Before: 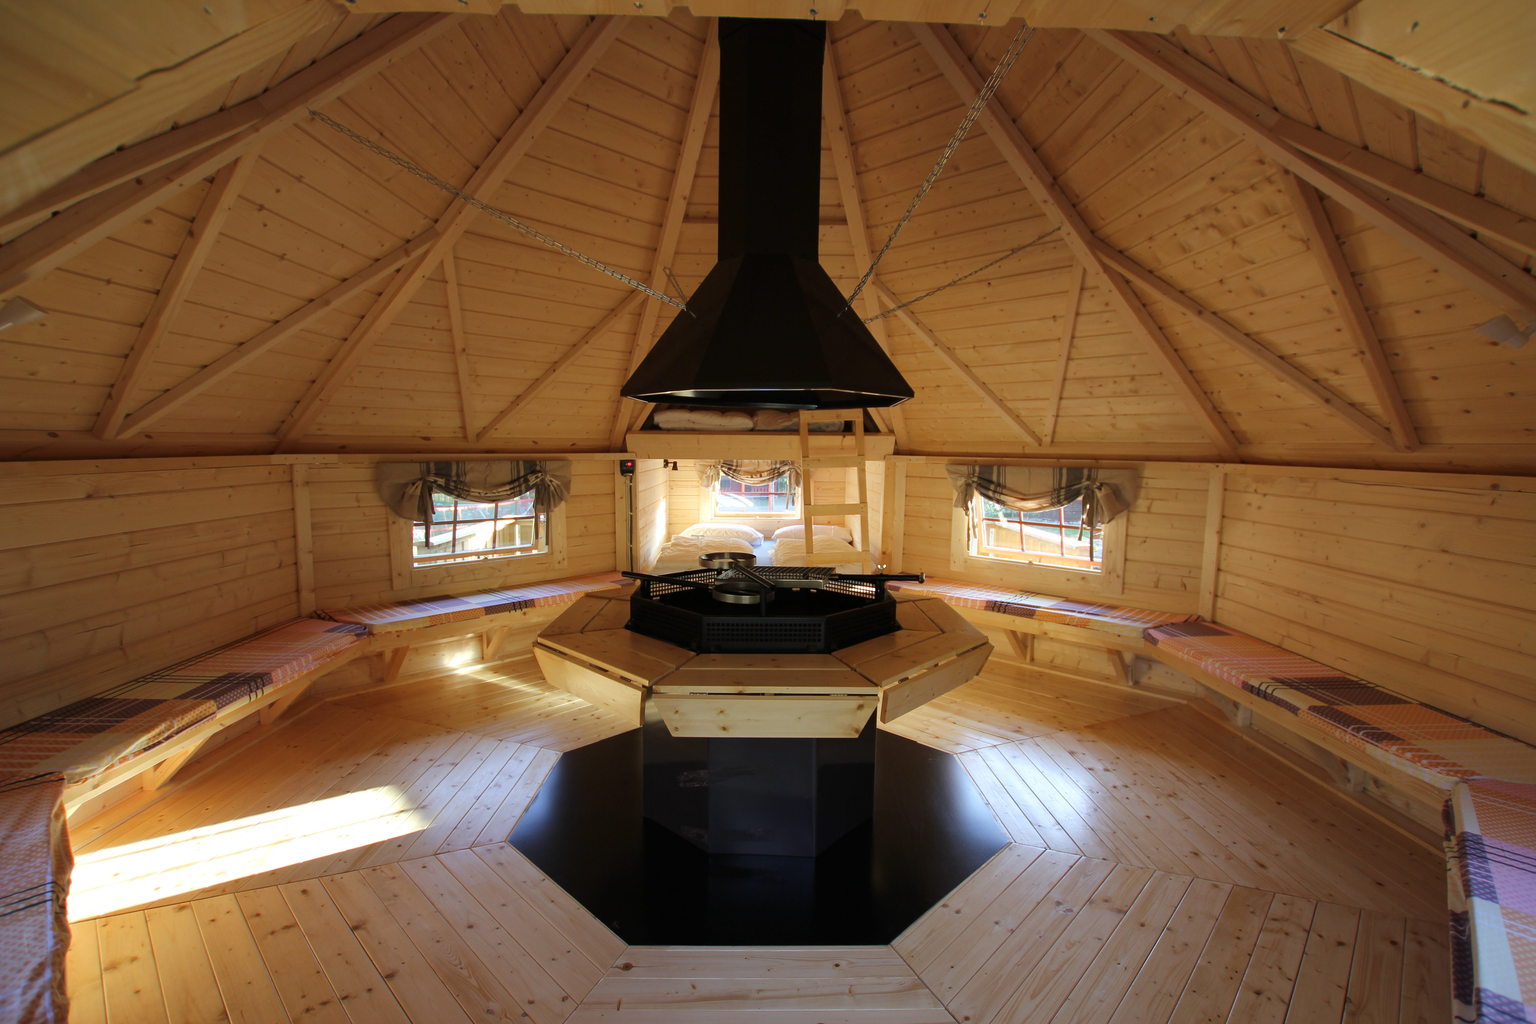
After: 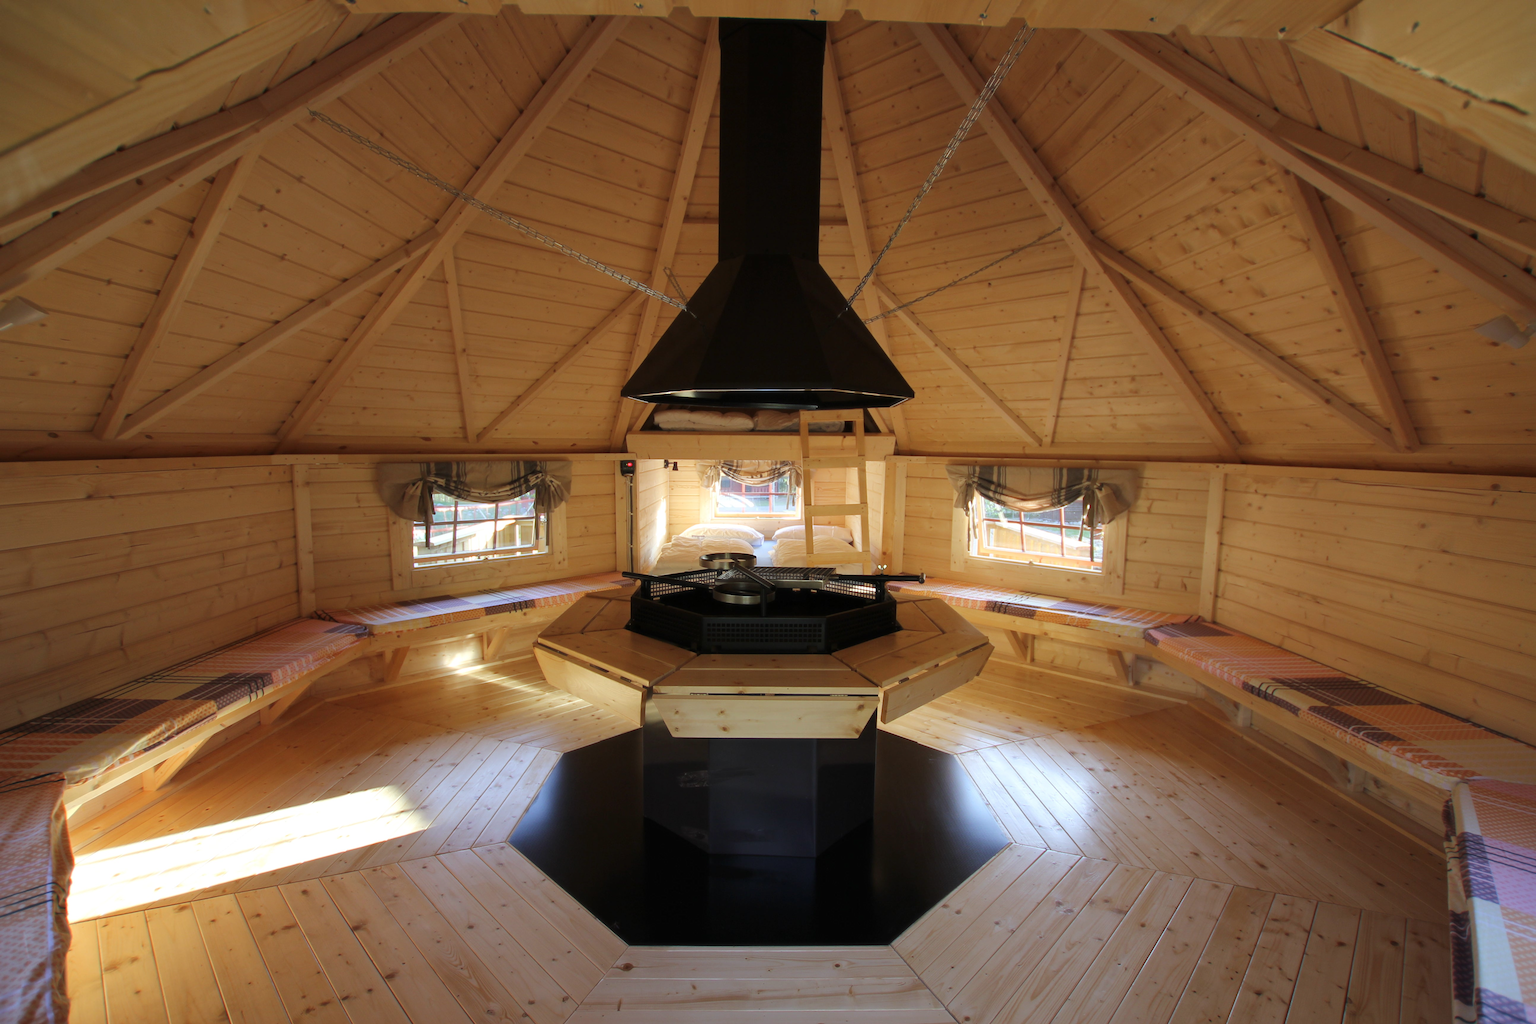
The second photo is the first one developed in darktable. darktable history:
haze removal: strength -0.113, adaptive false
